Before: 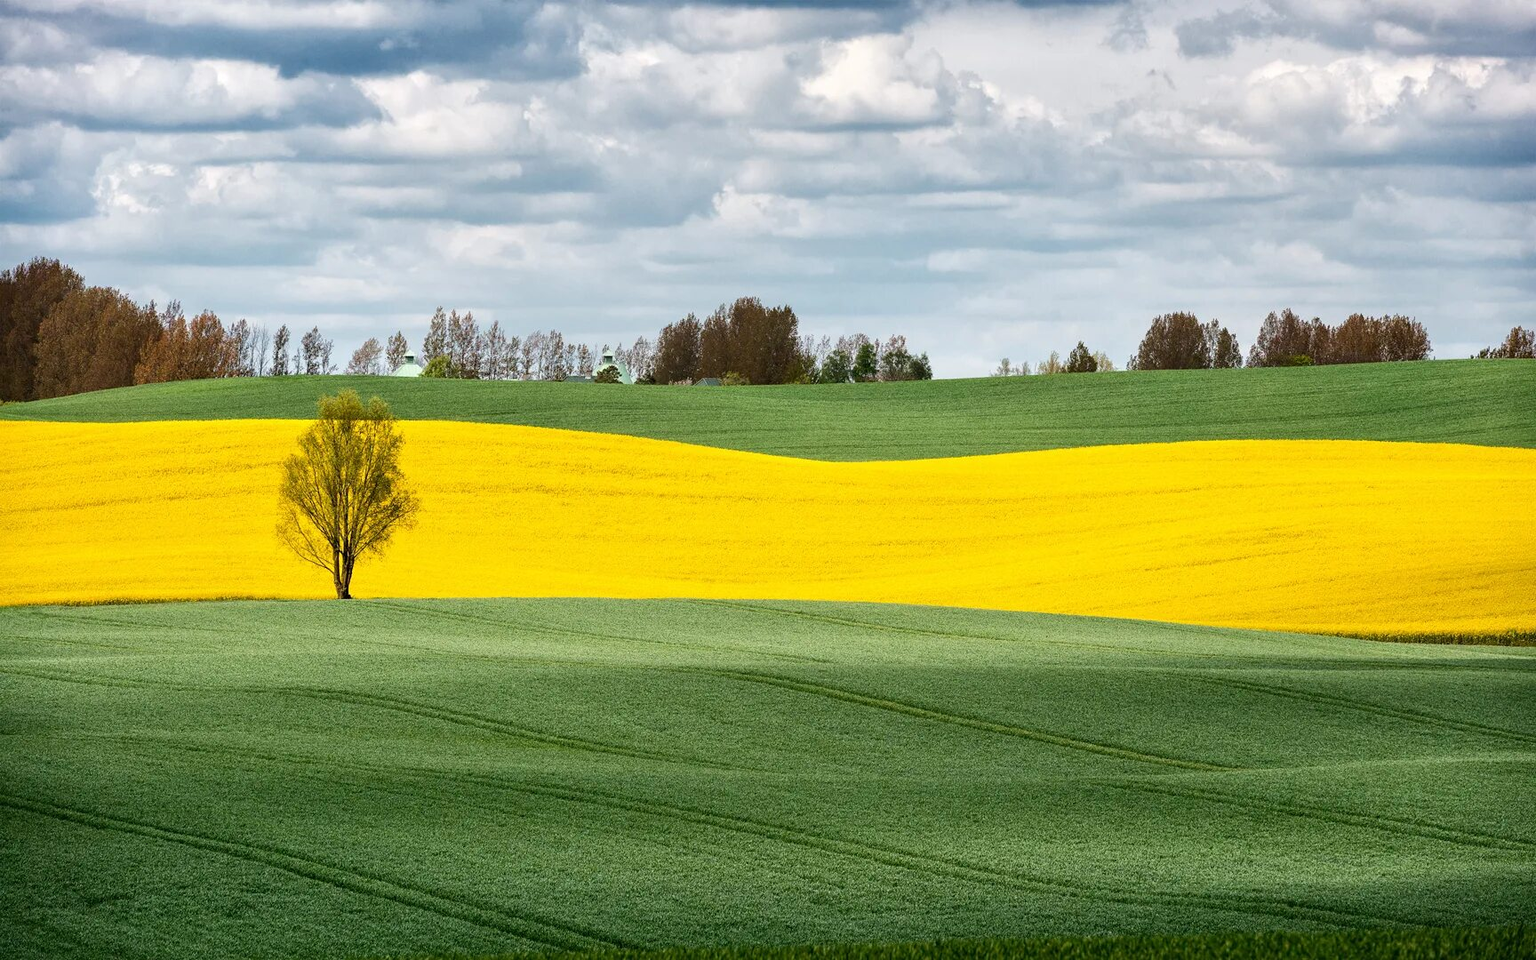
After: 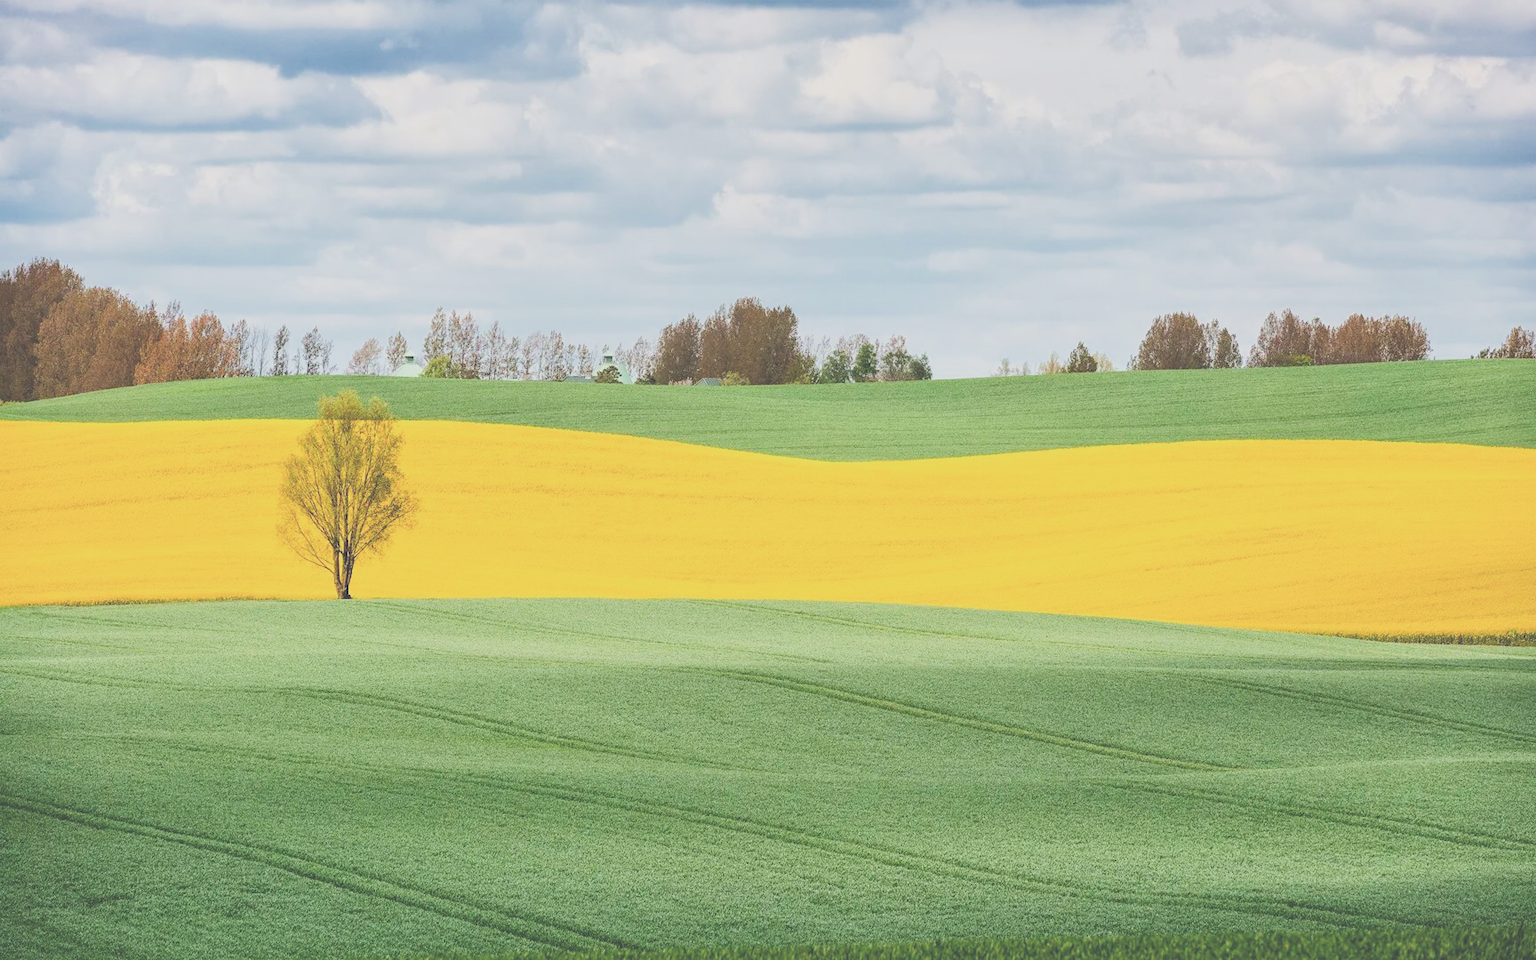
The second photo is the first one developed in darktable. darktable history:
filmic rgb: middle gray luminance 17.89%, black relative exposure -7.51 EV, white relative exposure 8.49 EV, target black luminance 0%, hardness 2.23, latitude 19.04%, contrast 0.884, highlights saturation mix 5.48%, shadows ↔ highlights balance 10.73%
exposure: black level correction -0.023, exposure 1.396 EV, compensate highlight preservation false
